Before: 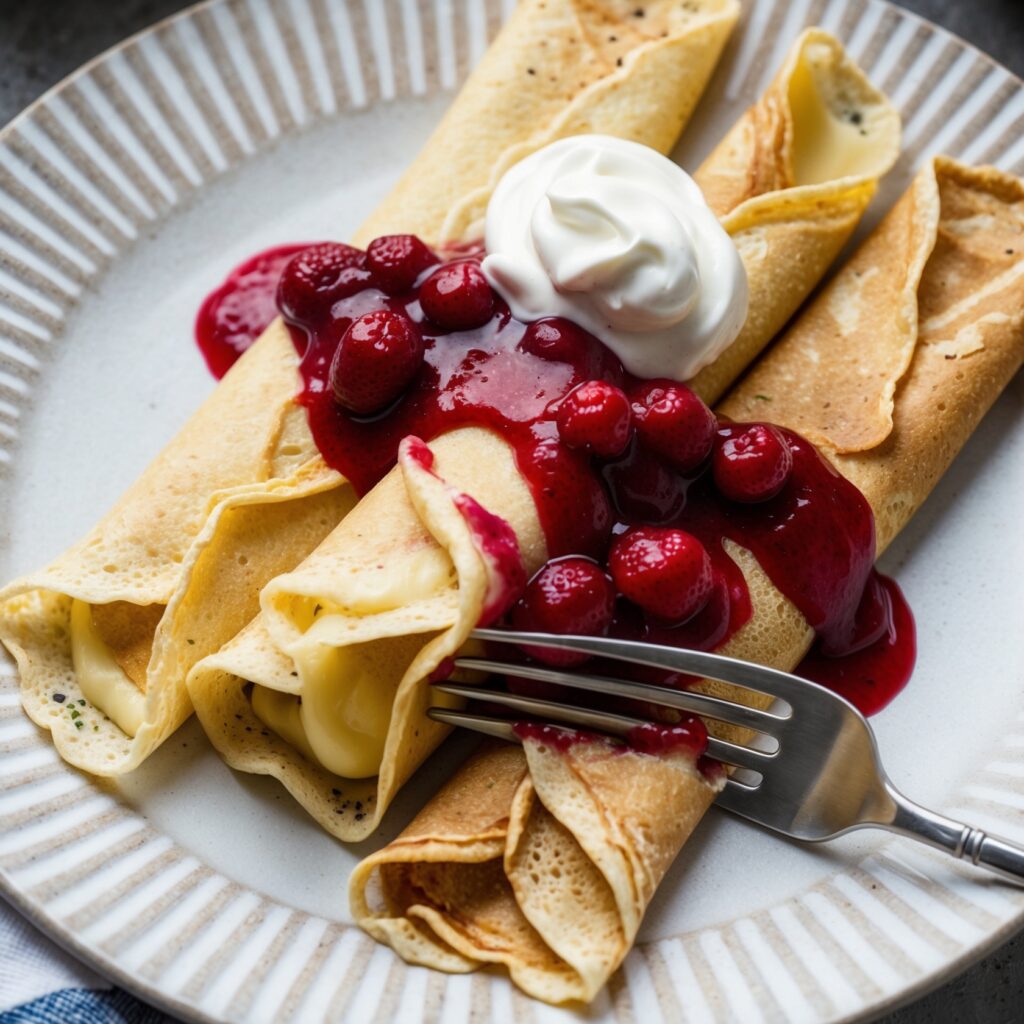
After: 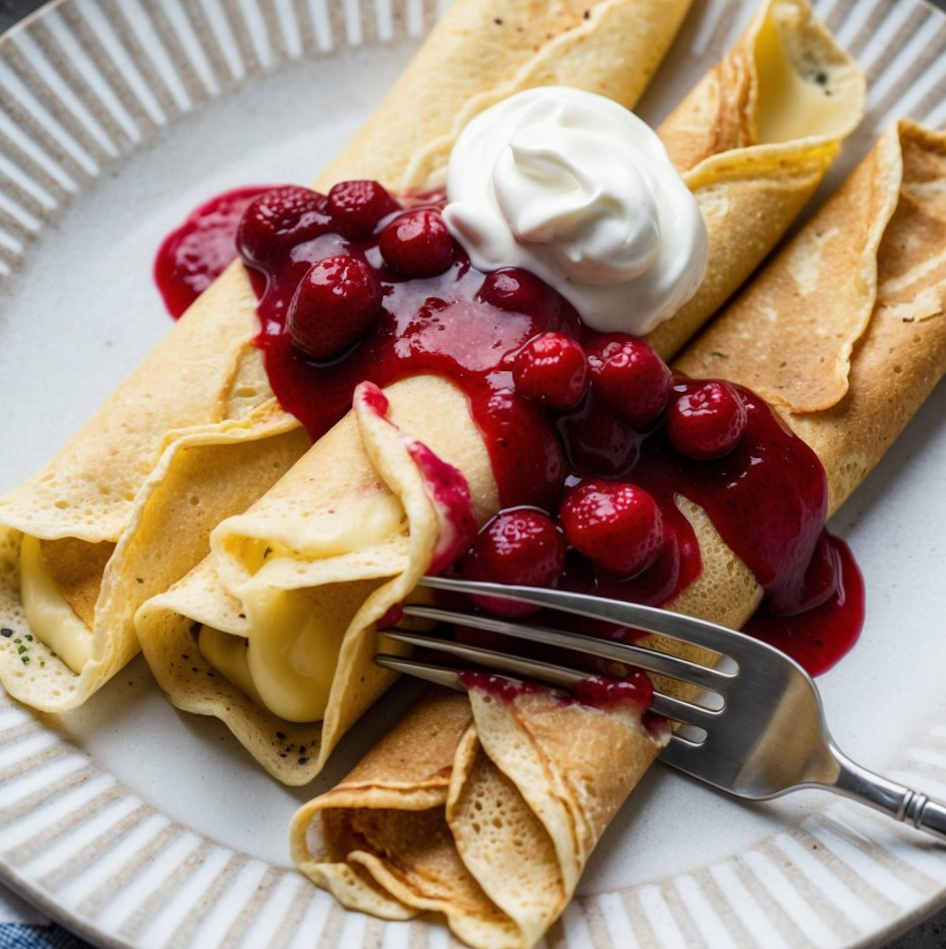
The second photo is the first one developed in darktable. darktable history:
crop and rotate: angle -1.83°, left 3.166%, top 3.66%, right 1.517%, bottom 0.669%
